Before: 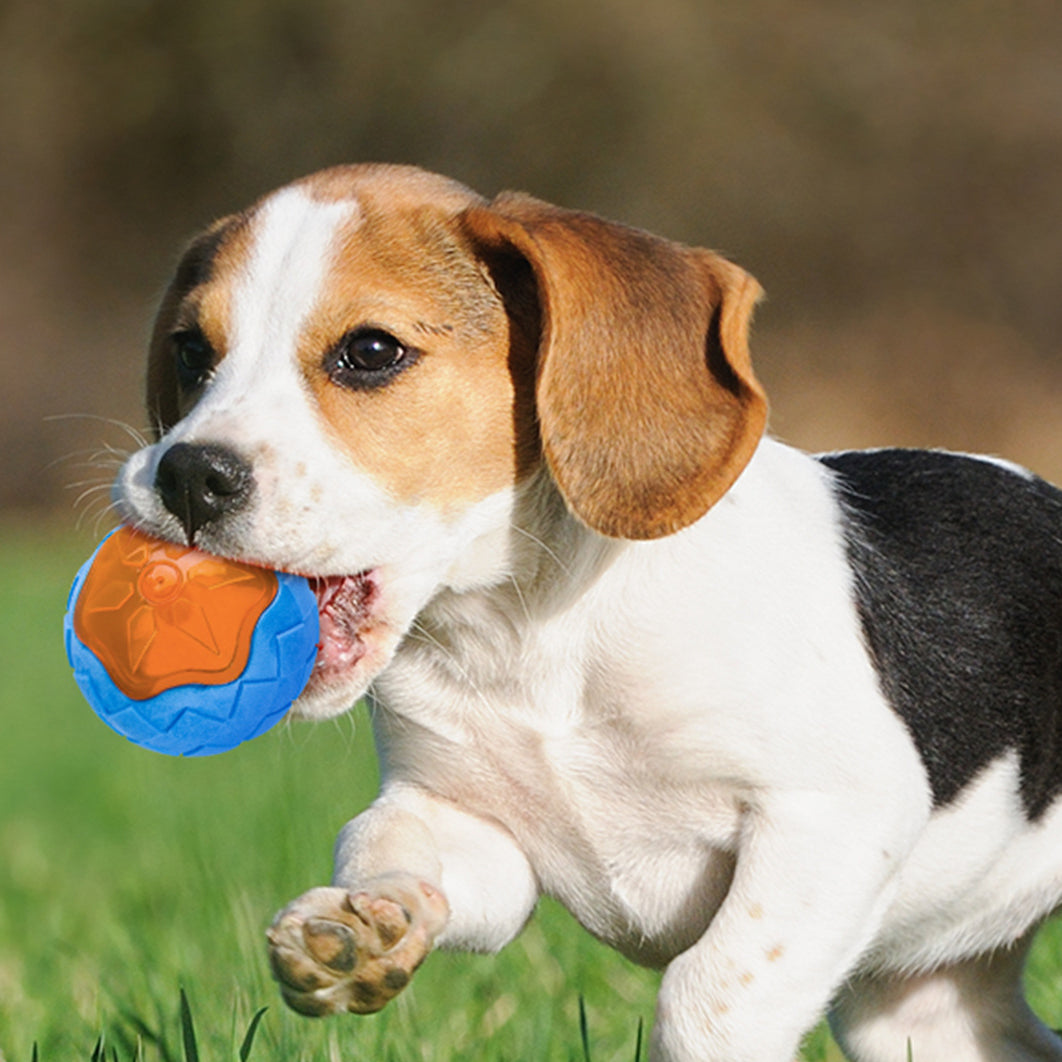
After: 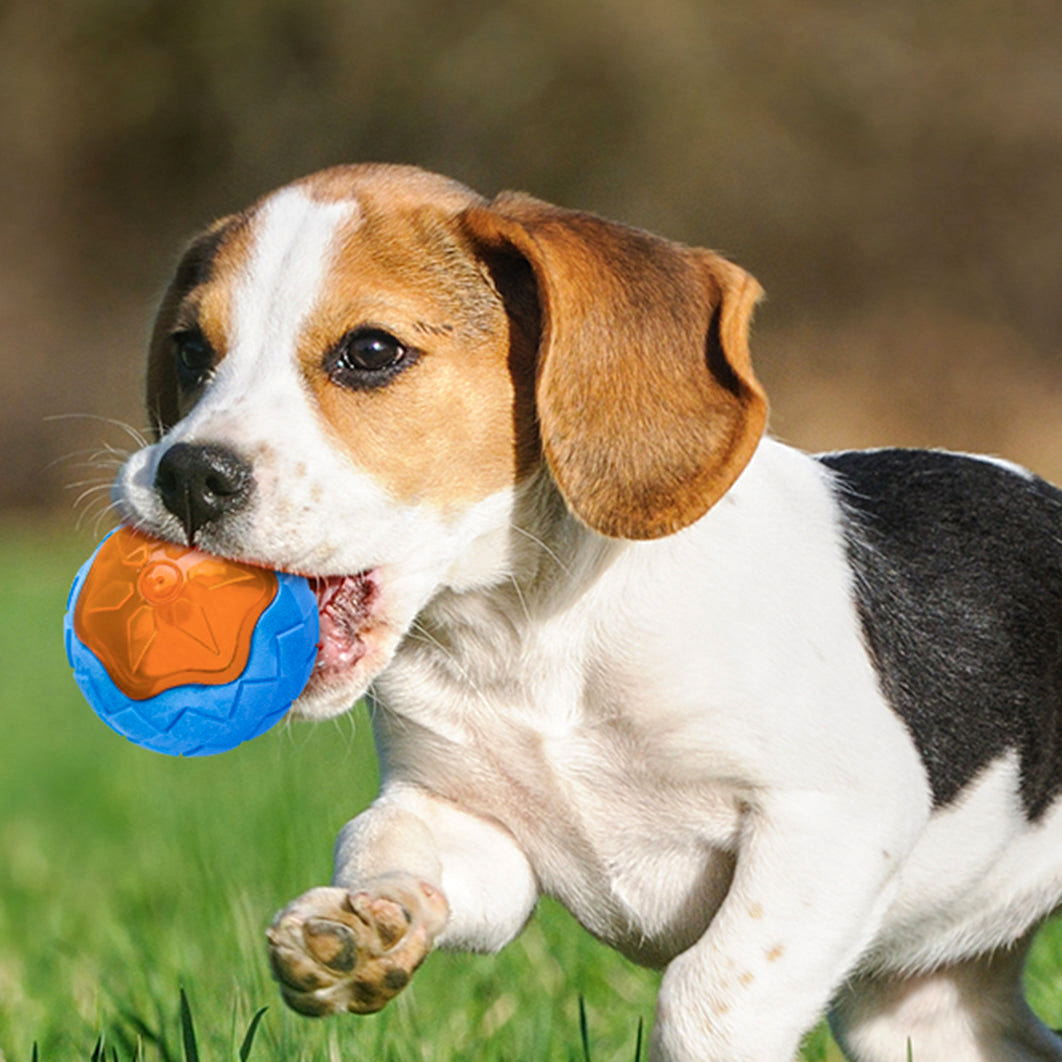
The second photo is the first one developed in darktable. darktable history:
local contrast: on, module defaults
color balance rgb: perceptual saturation grading › global saturation 0.039%, global vibrance 20%
